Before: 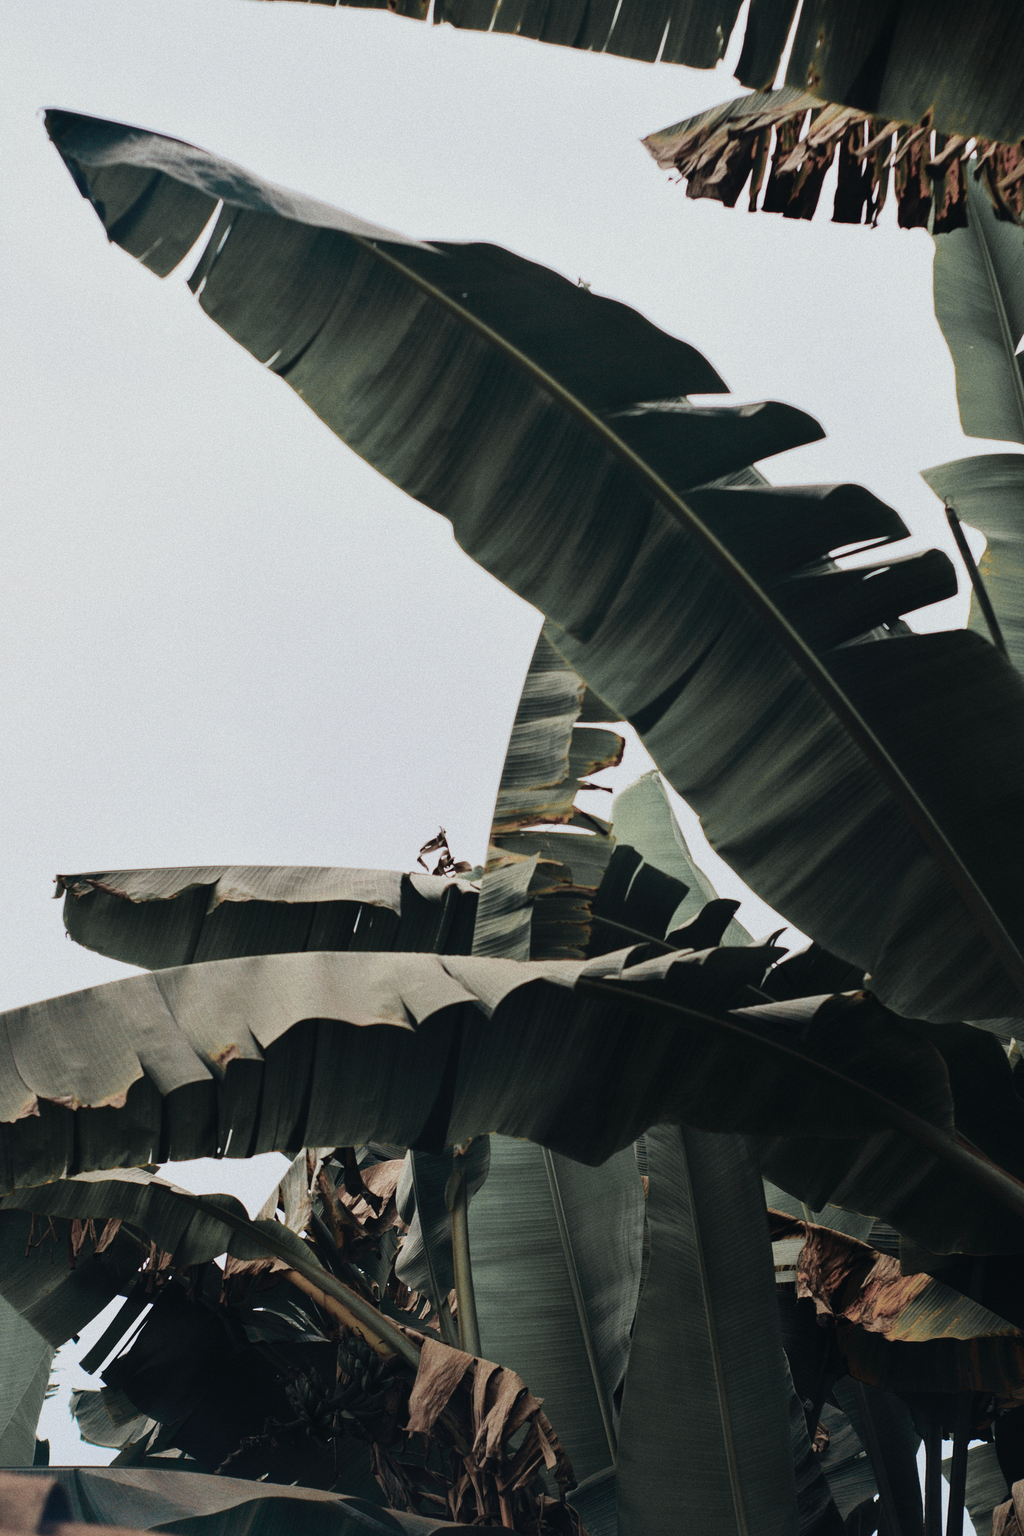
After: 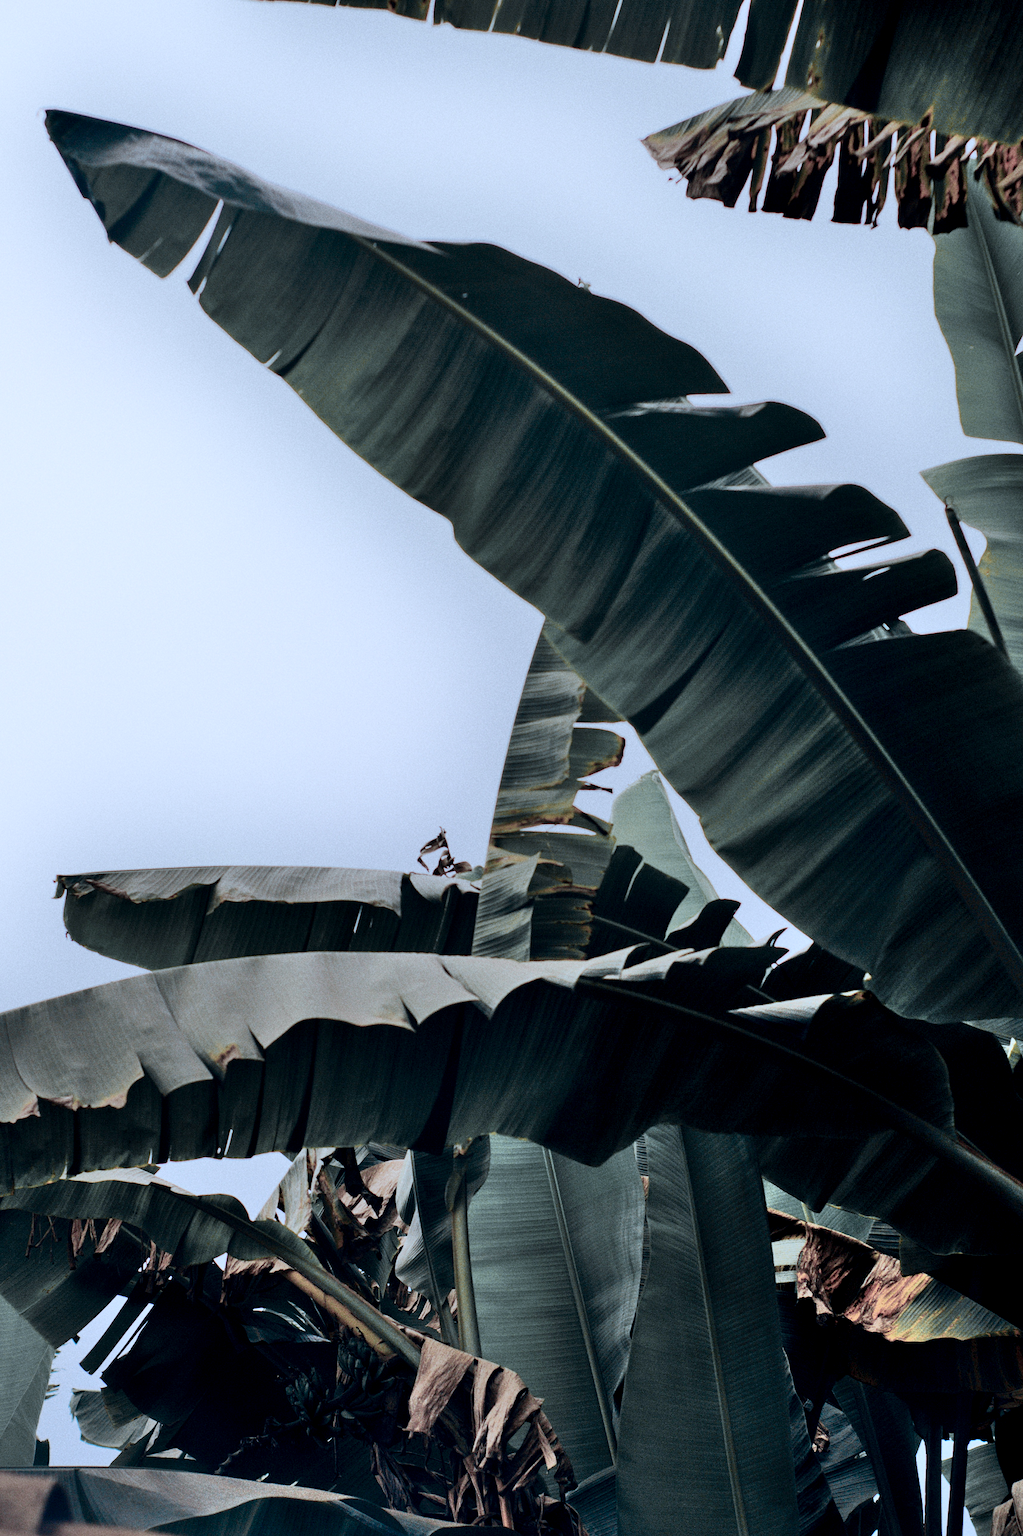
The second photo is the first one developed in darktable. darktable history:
white balance: red 0.926, green 1.003, blue 1.133
exposure: black level correction 0.006, exposure -0.226 EV, compensate highlight preservation false
shadows and highlights: highlights 70.7, soften with gaussian
